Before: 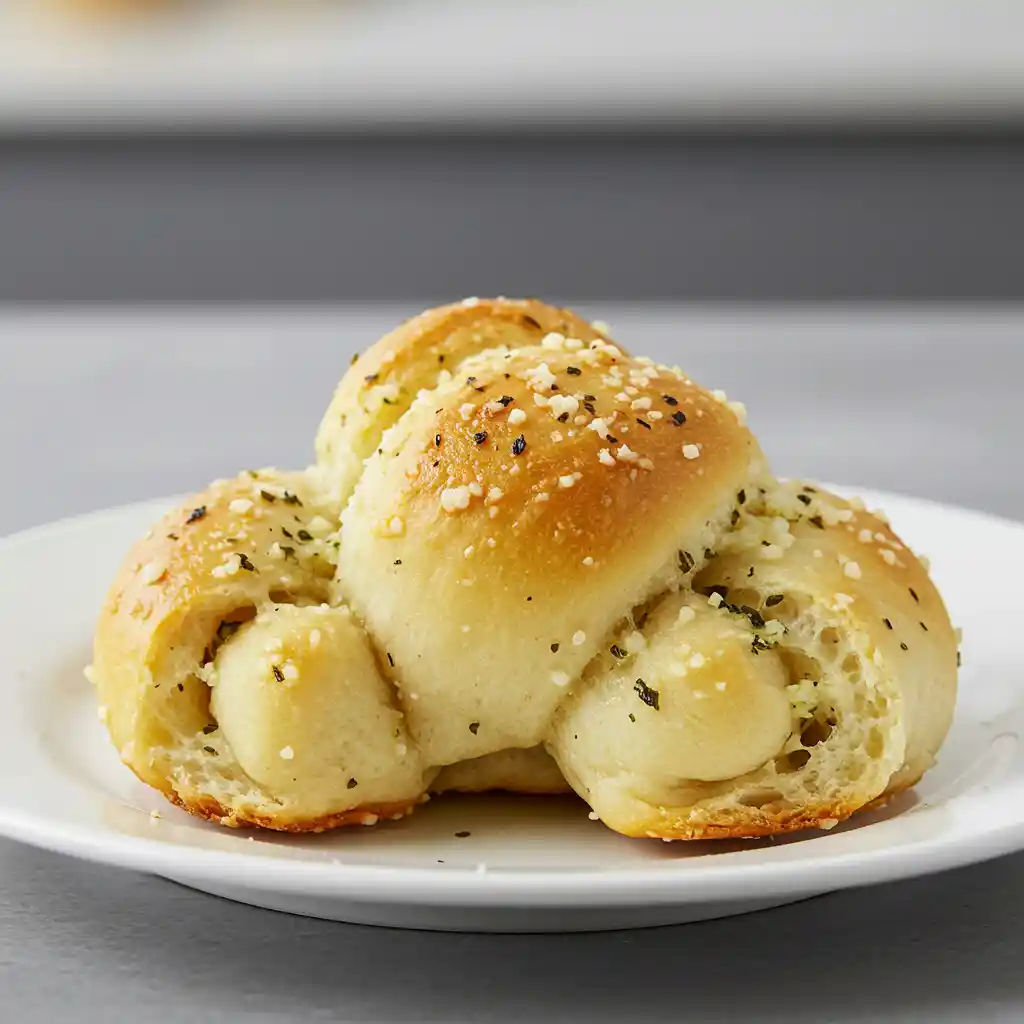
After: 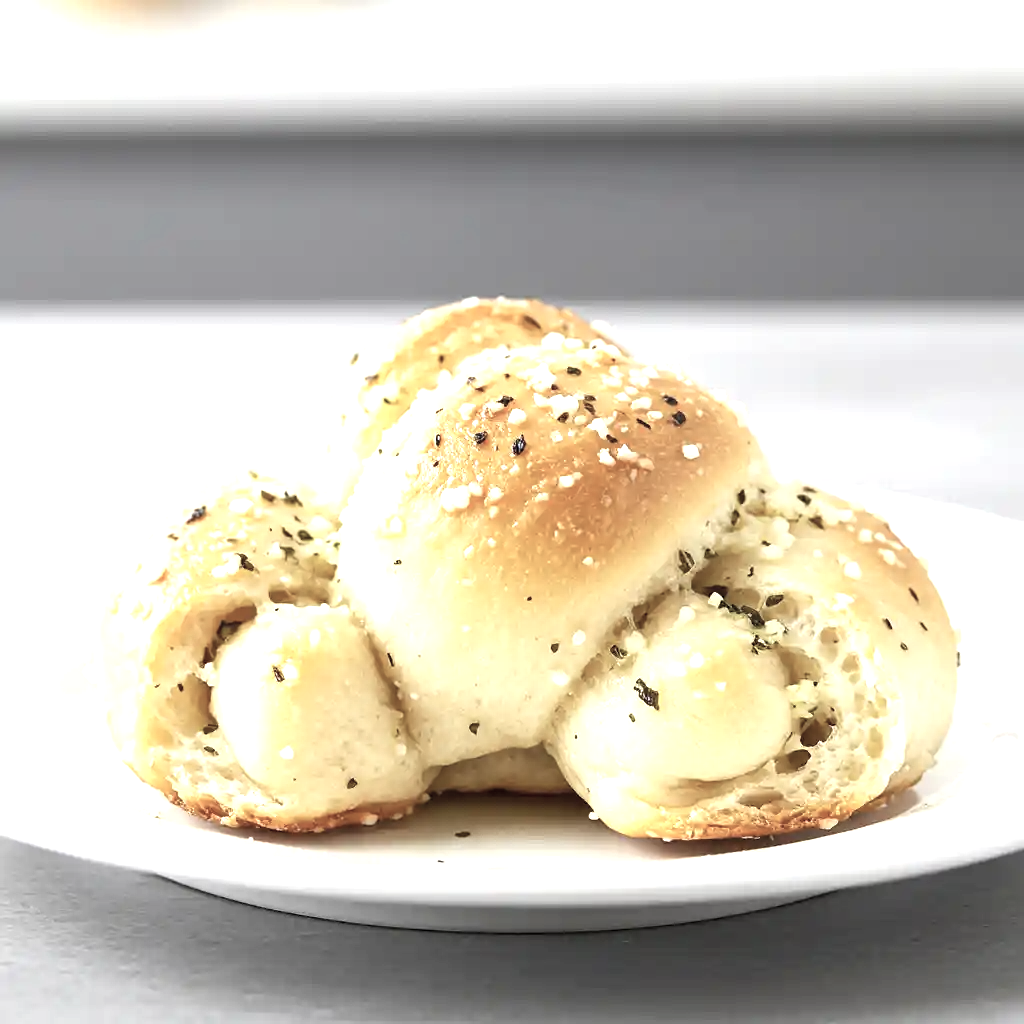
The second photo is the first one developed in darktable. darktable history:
contrast equalizer: octaves 7, y [[0.5 ×4, 0.467, 0.376], [0.5 ×6], [0.5 ×6], [0 ×6], [0 ×6]], mix -0.106
color correction: highlights b* 0.027, saturation 0.561
exposure: black level correction 0, exposure 1.1 EV, compensate highlight preservation false
